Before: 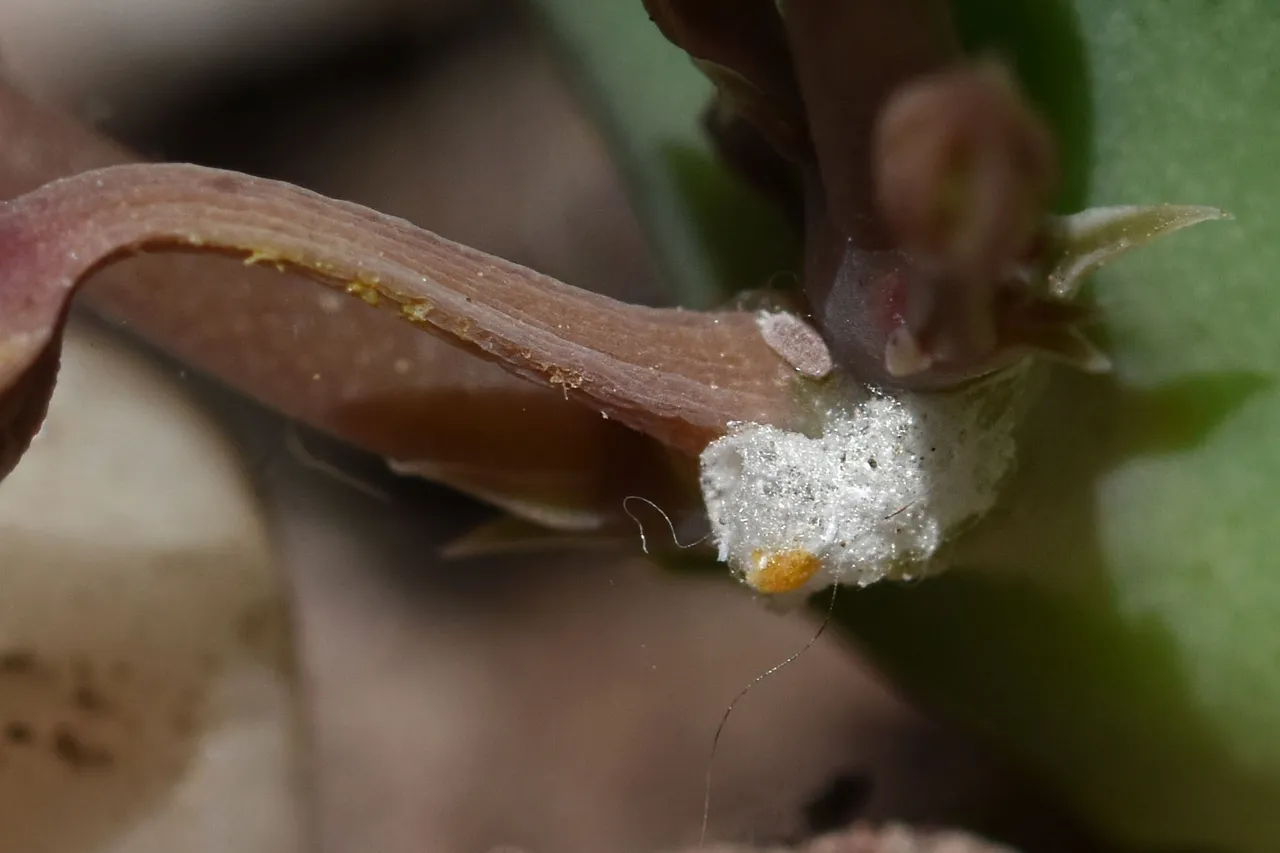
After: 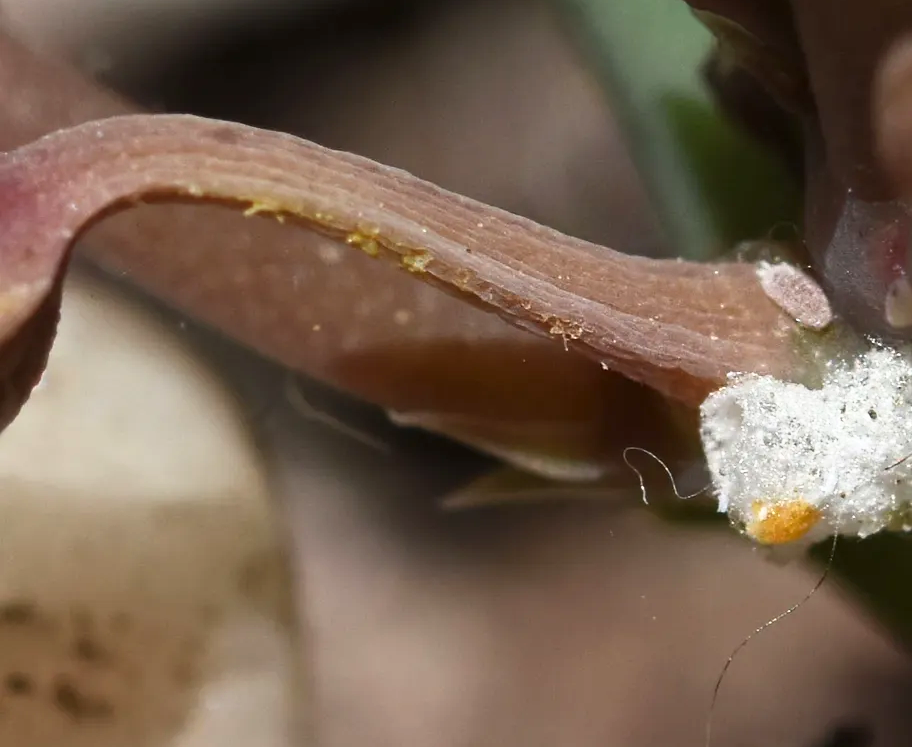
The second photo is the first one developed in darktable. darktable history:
base curve: curves: ch0 [(0, 0) (0.557, 0.834) (1, 1)]
crop: top 5.803%, right 27.864%, bottom 5.804%
